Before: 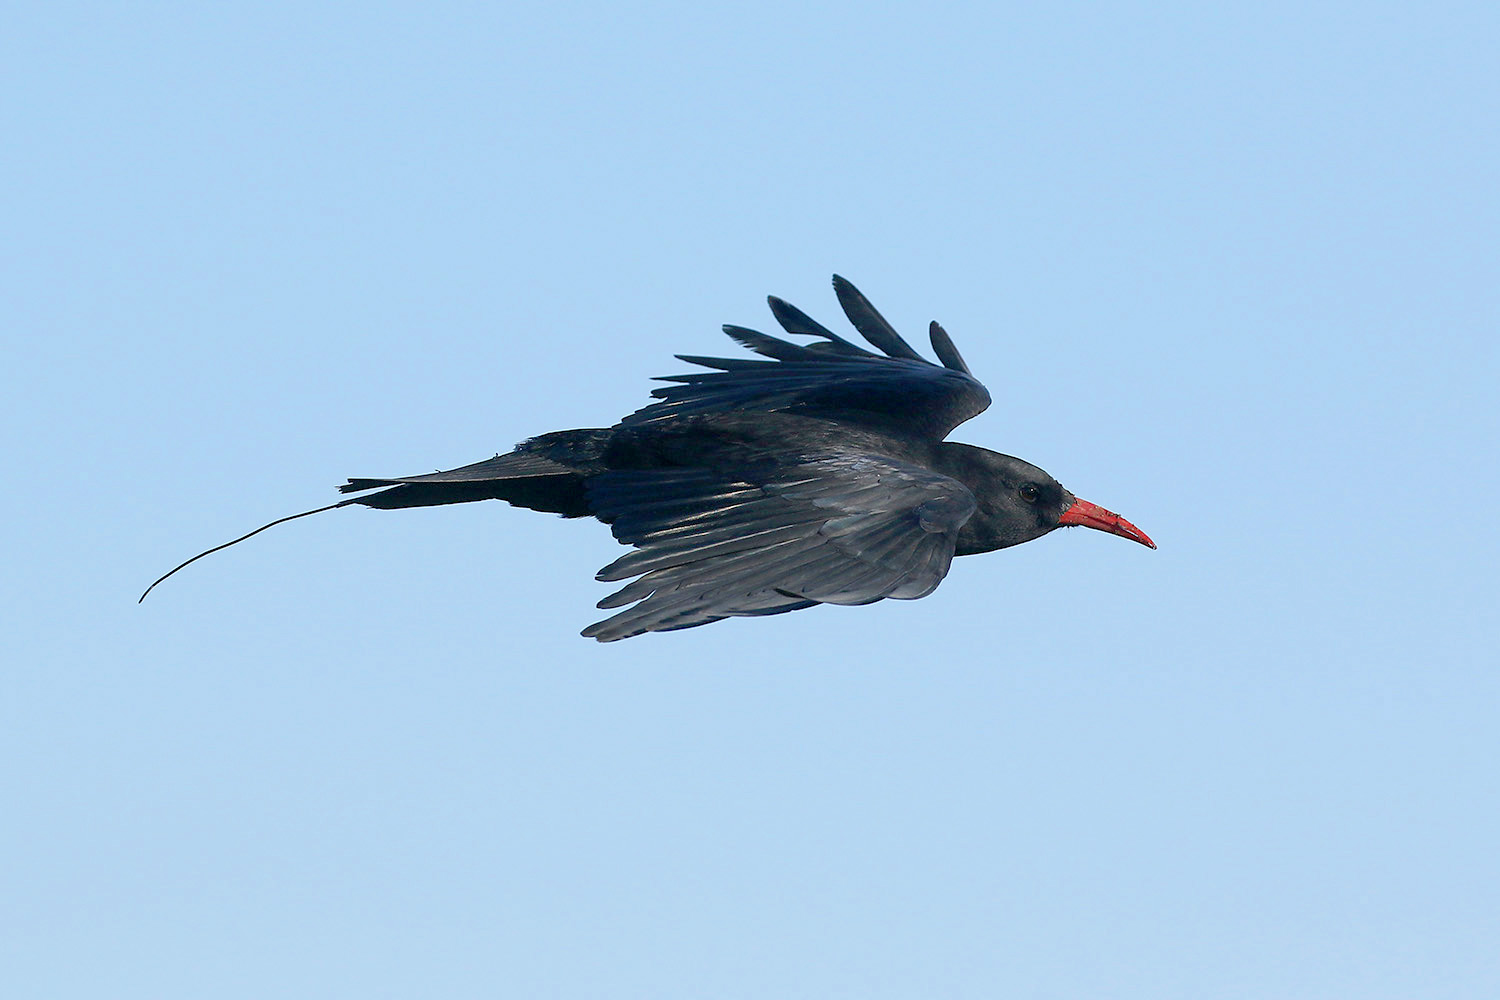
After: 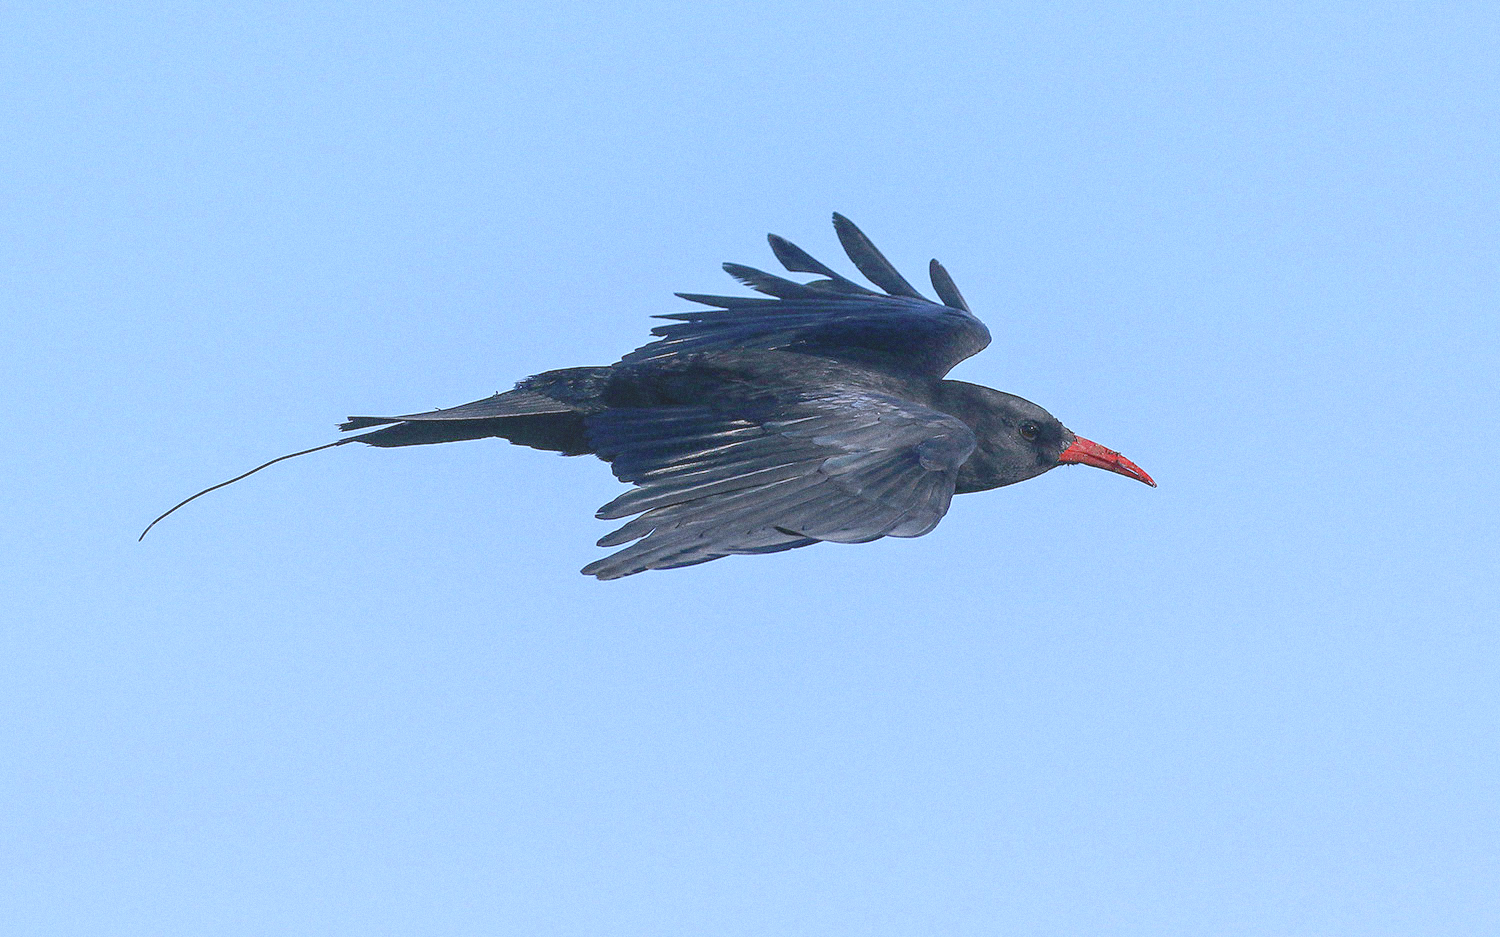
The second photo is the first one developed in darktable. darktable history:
crop and rotate: top 6.25%
grain: strength 26%
white balance: red 0.967, blue 1.119, emerald 0.756
local contrast: highlights 48%, shadows 0%, detail 100%
